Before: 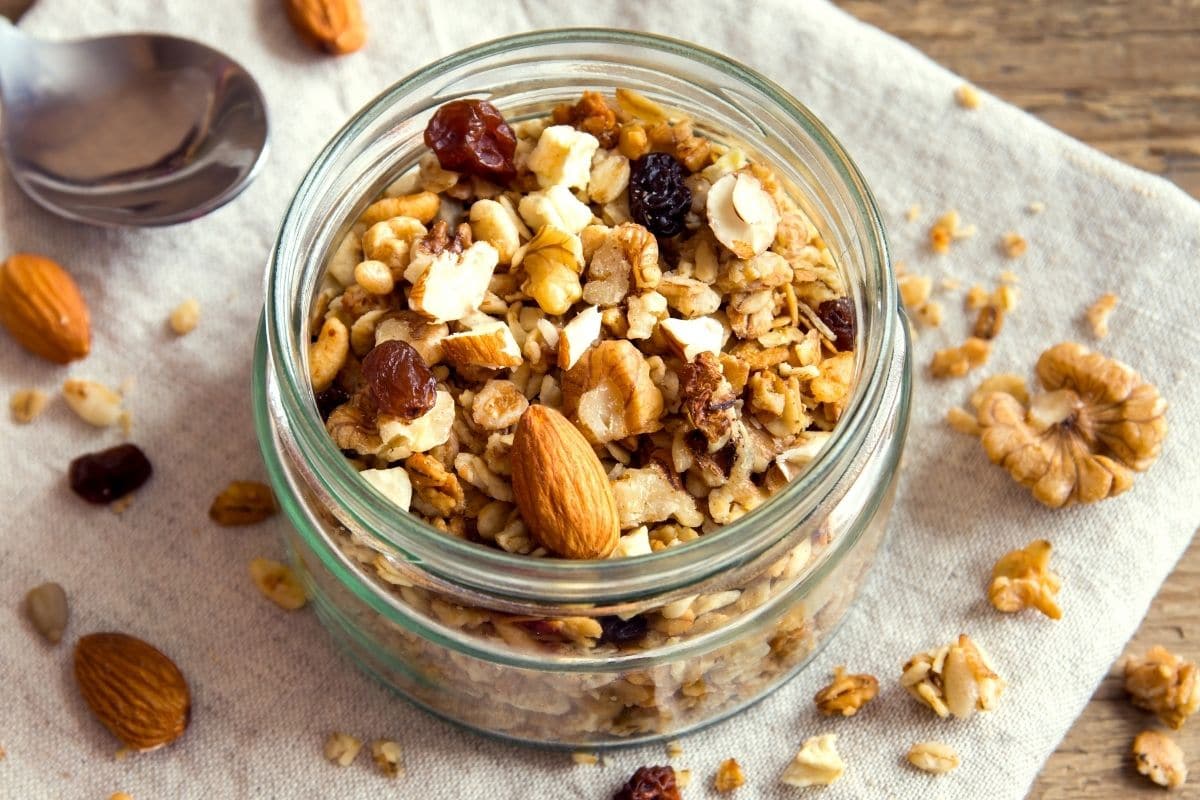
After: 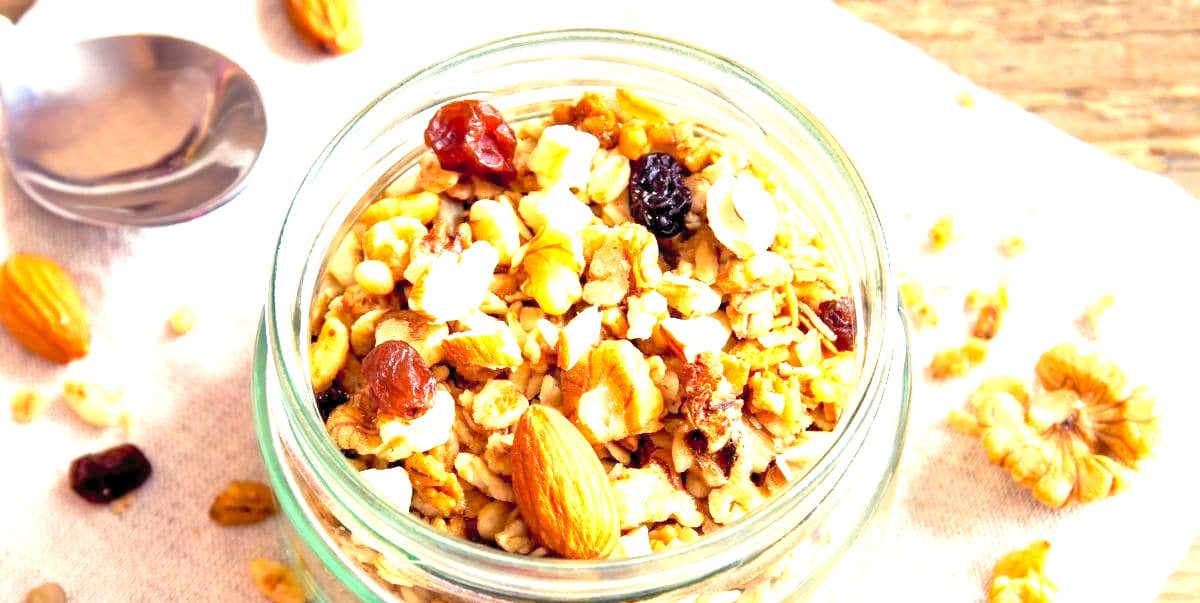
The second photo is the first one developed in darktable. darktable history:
crop: bottom 24.541%
levels: levels [0.036, 0.364, 0.827]
tone curve: curves: ch0 [(0, 0) (0.003, 0.032) (0.011, 0.036) (0.025, 0.049) (0.044, 0.075) (0.069, 0.112) (0.1, 0.151) (0.136, 0.197) (0.177, 0.241) (0.224, 0.295) (0.277, 0.355) (0.335, 0.429) (0.399, 0.512) (0.468, 0.607) (0.543, 0.702) (0.623, 0.796) (0.709, 0.903) (0.801, 0.987) (0.898, 0.997) (1, 1)], preserve colors none
